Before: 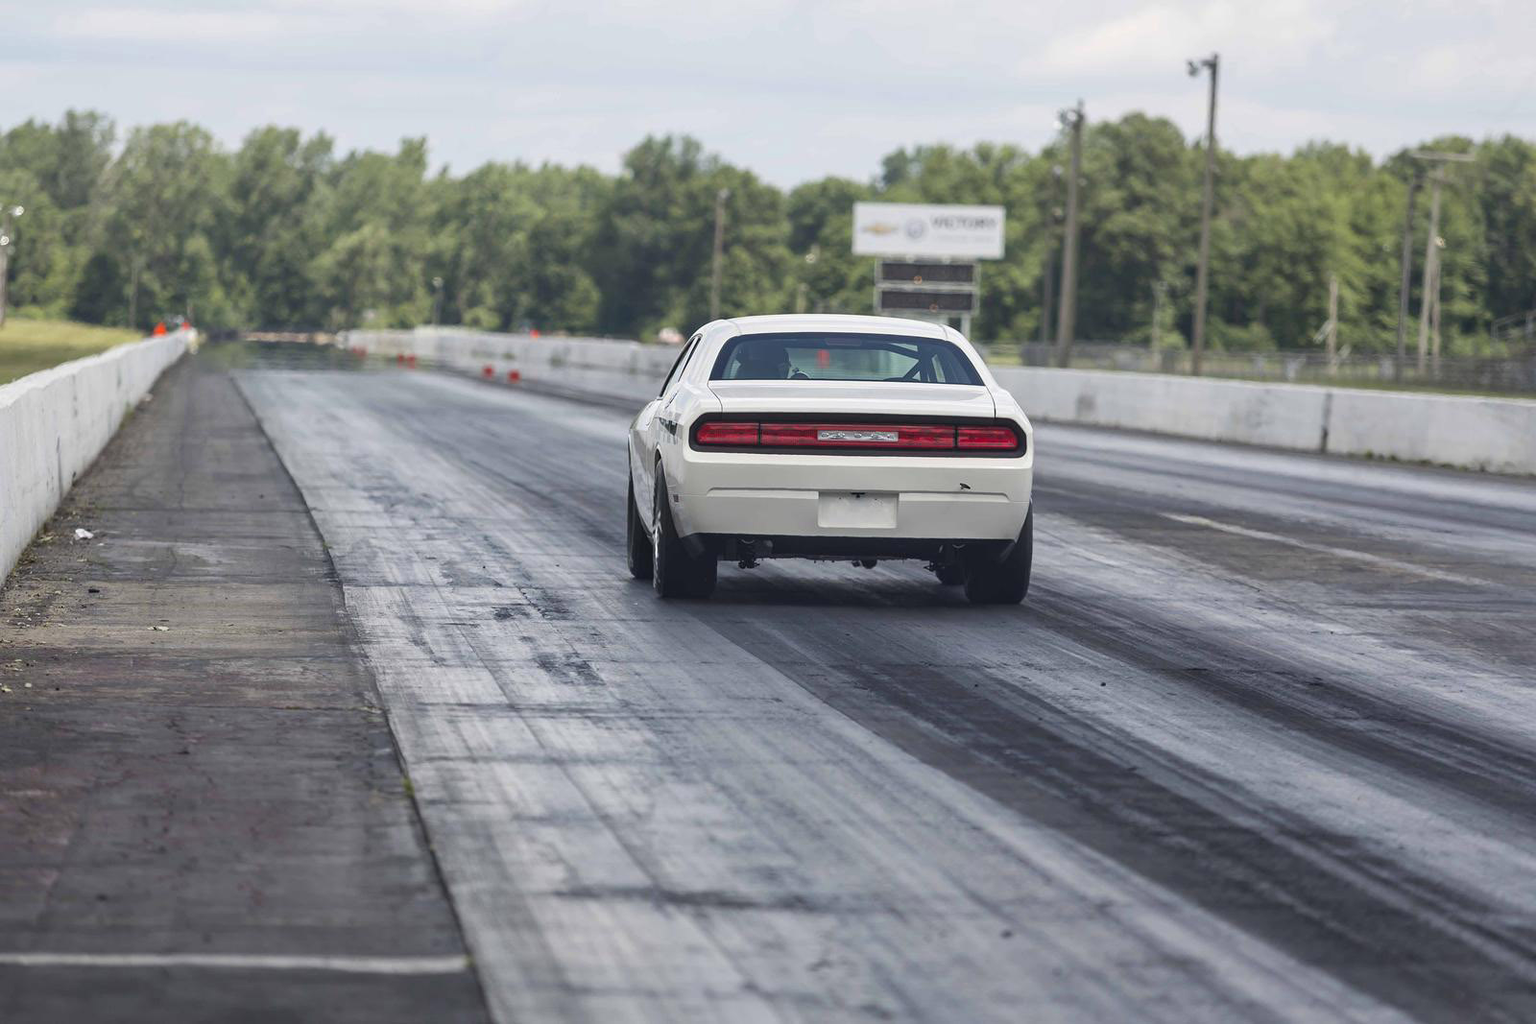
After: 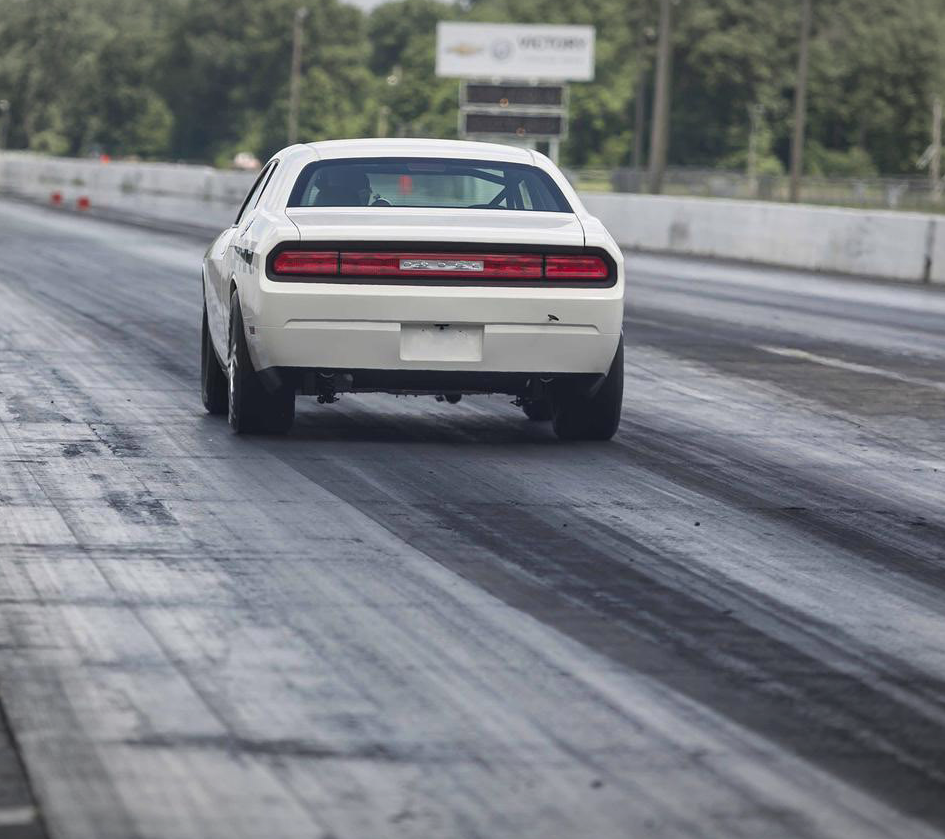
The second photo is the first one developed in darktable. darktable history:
crop and rotate: left 28.256%, top 17.734%, right 12.656%, bottom 3.573%
vignetting: fall-off start 100%, brightness -0.282, width/height ratio 1.31
